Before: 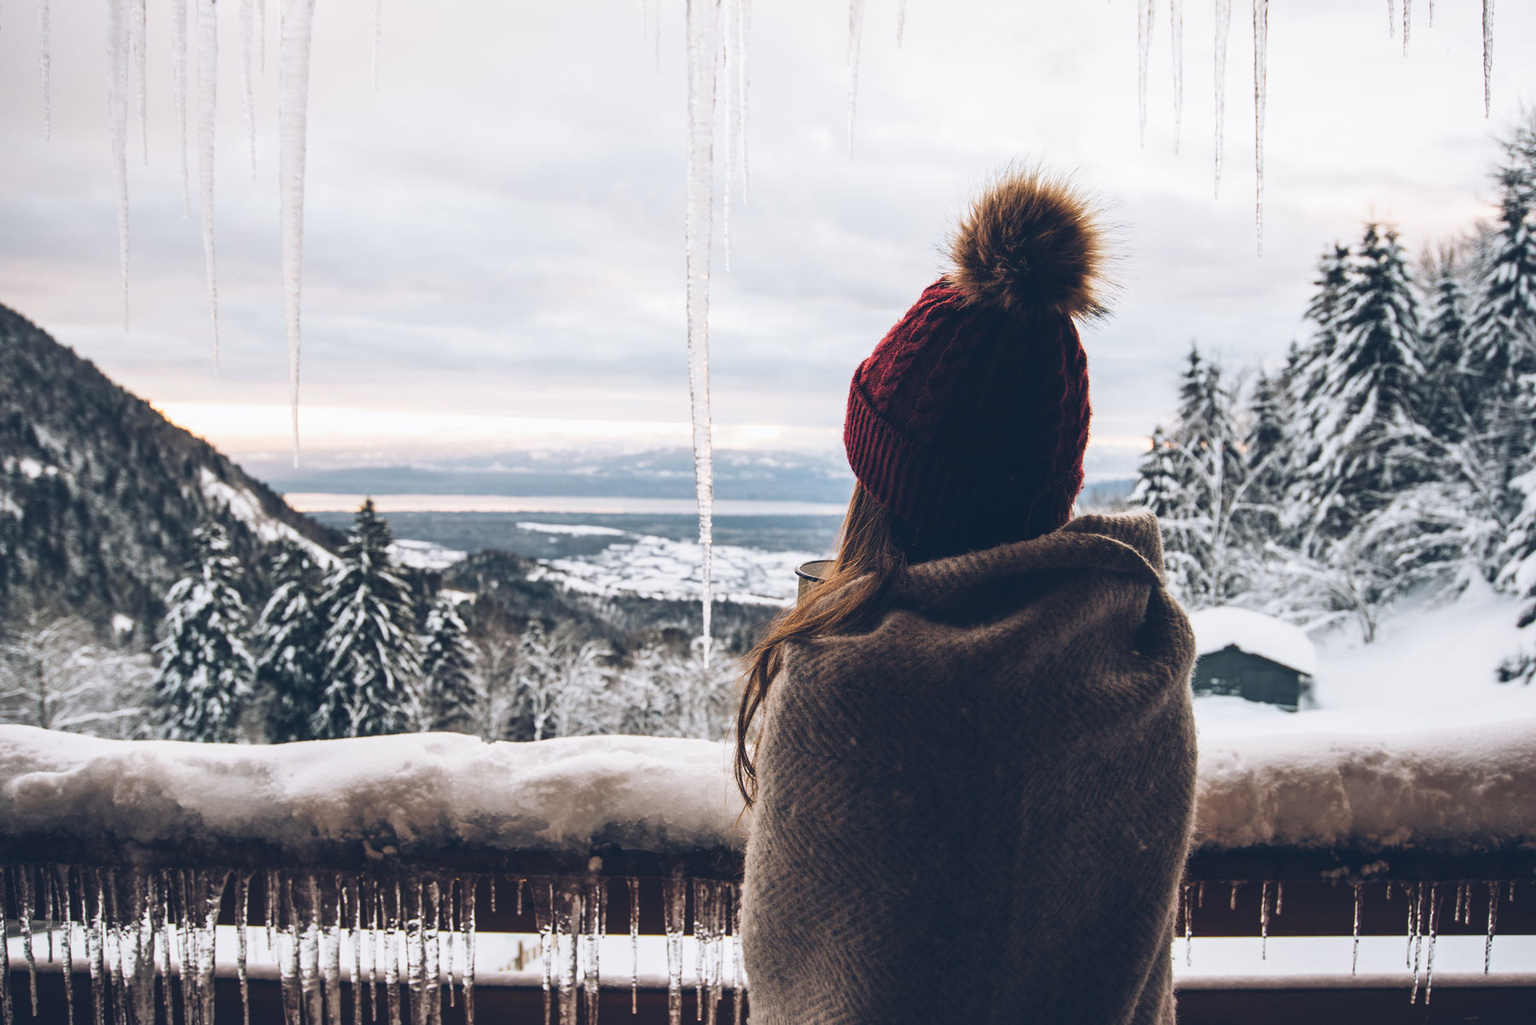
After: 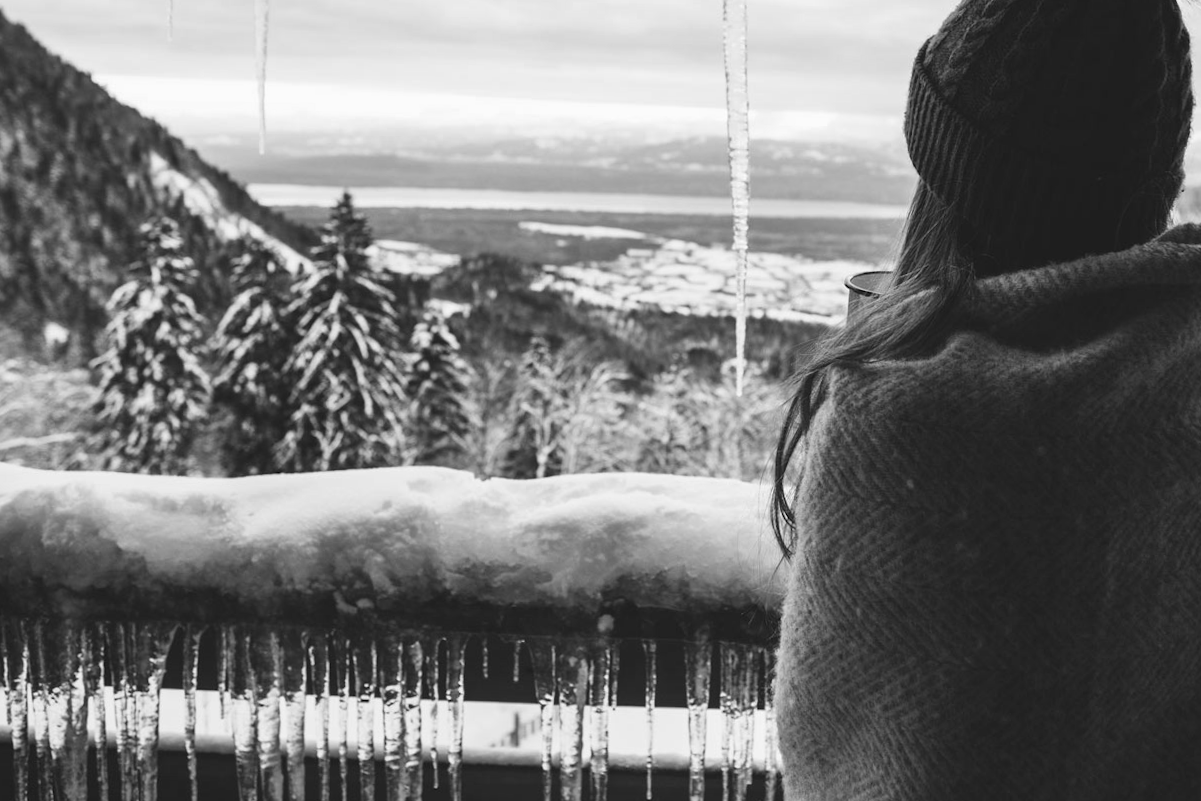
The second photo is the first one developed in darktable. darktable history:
crop and rotate: angle -0.82°, left 3.85%, top 31.828%, right 27.992%
color correction: highlights a* 10.32, highlights b* 14.66, shadows a* -9.59, shadows b* -15.02
monochrome: on, module defaults
